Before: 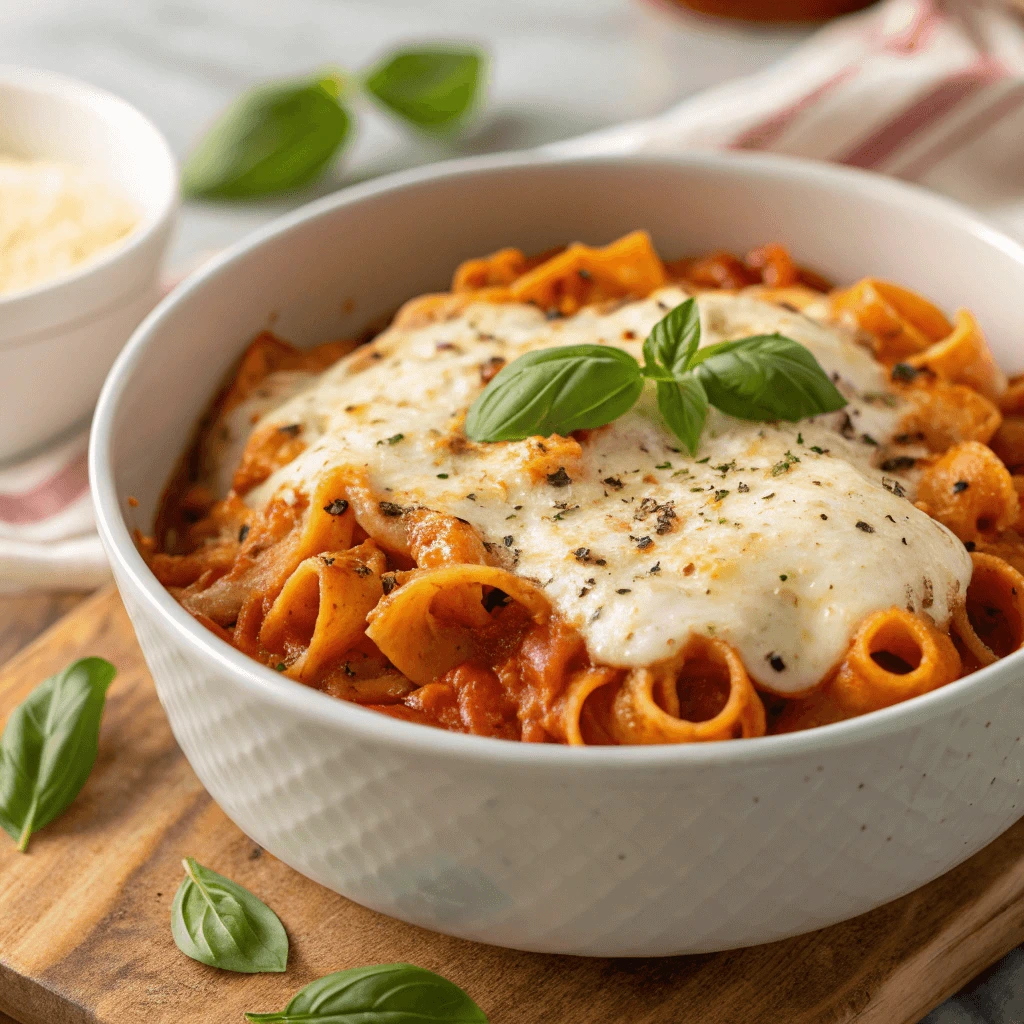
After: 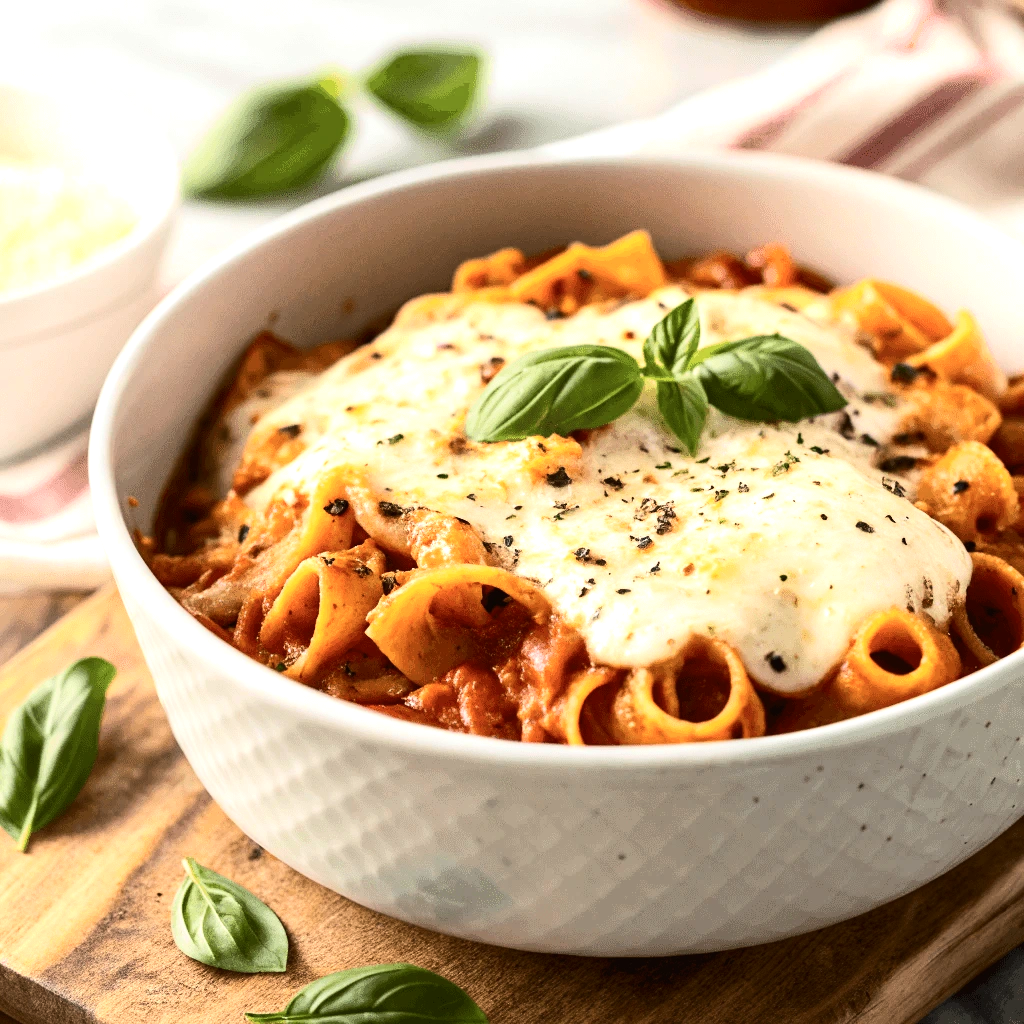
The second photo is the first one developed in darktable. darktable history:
tone equalizer: -8 EV -0.75 EV, -7 EV -0.7 EV, -6 EV -0.6 EV, -5 EV -0.4 EV, -3 EV 0.4 EV, -2 EV 0.6 EV, -1 EV 0.7 EV, +0 EV 0.75 EV, edges refinement/feathering 500, mask exposure compensation -1.57 EV, preserve details no
contrast brightness saturation: contrast 0.24, brightness 0.09
